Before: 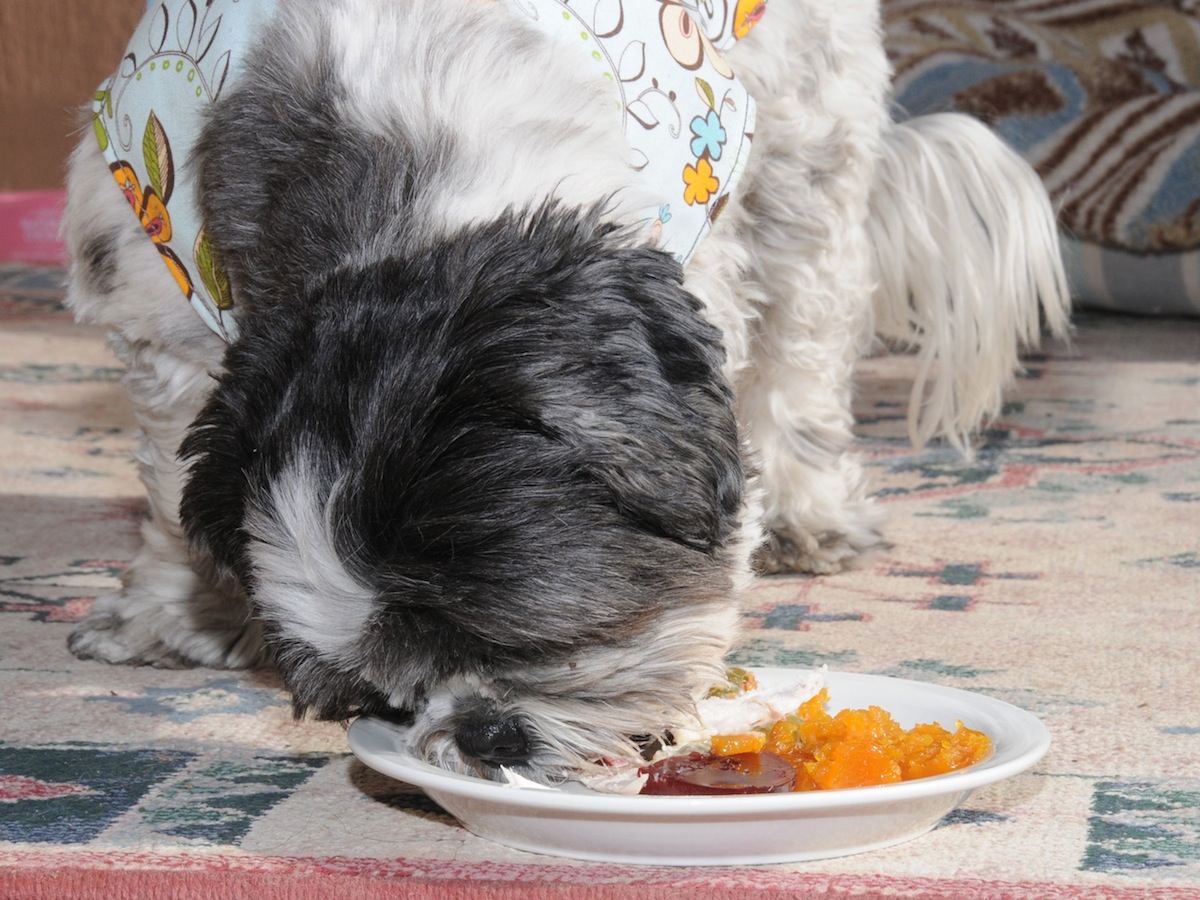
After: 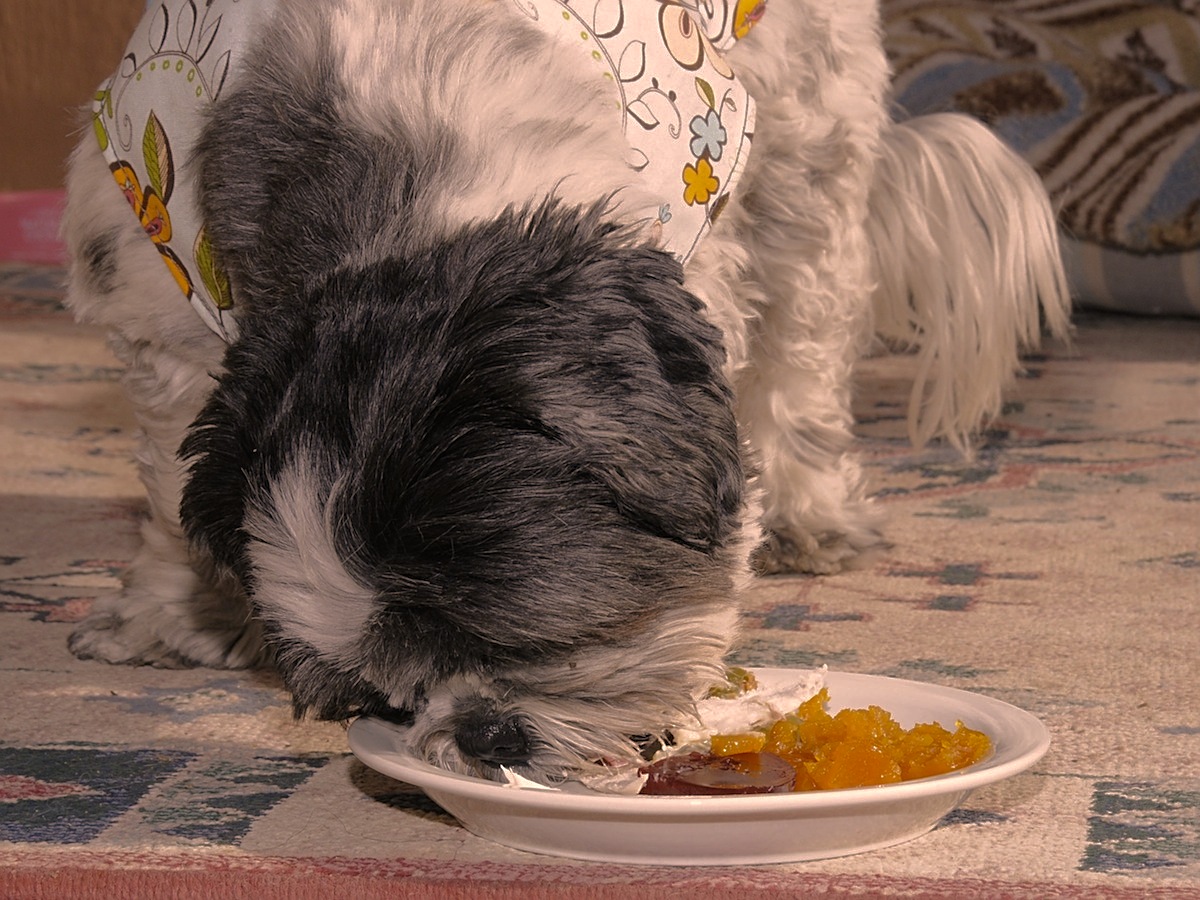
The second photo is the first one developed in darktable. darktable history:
sharpen: on, module defaults
base curve: curves: ch0 [(0, 0) (0.826, 0.587) (1, 1)]
color contrast: green-magenta contrast 0.81
color correction: highlights a* 21.16, highlights b* 19.61
